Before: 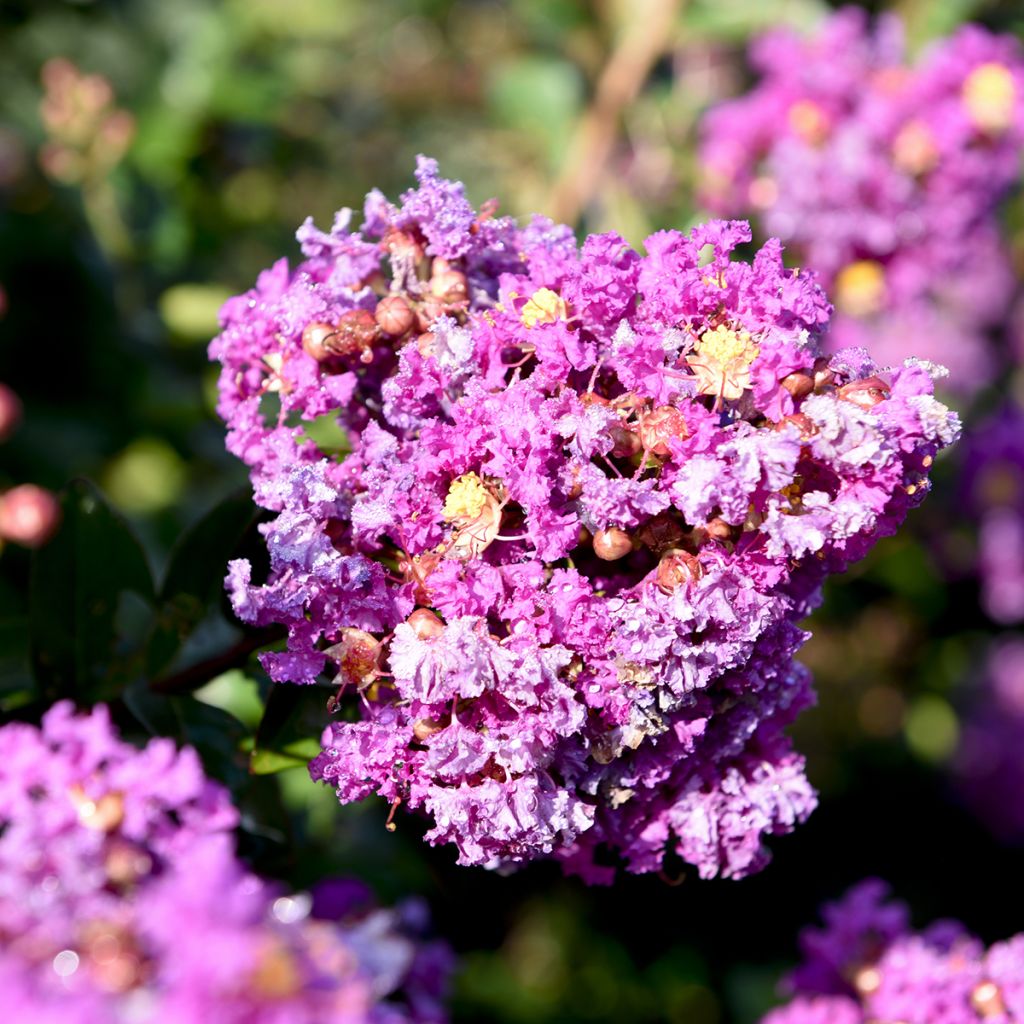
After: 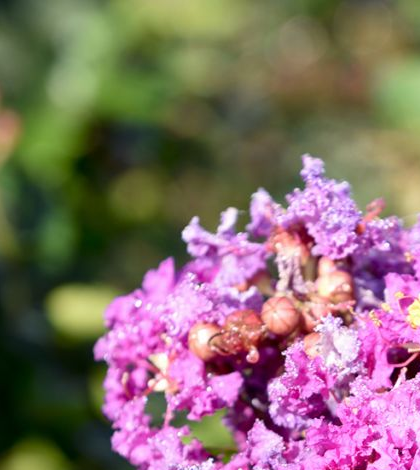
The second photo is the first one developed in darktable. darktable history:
crop and rotate: left 11.154%, top 0.052%, right 47.751%, bottom 53.994%
